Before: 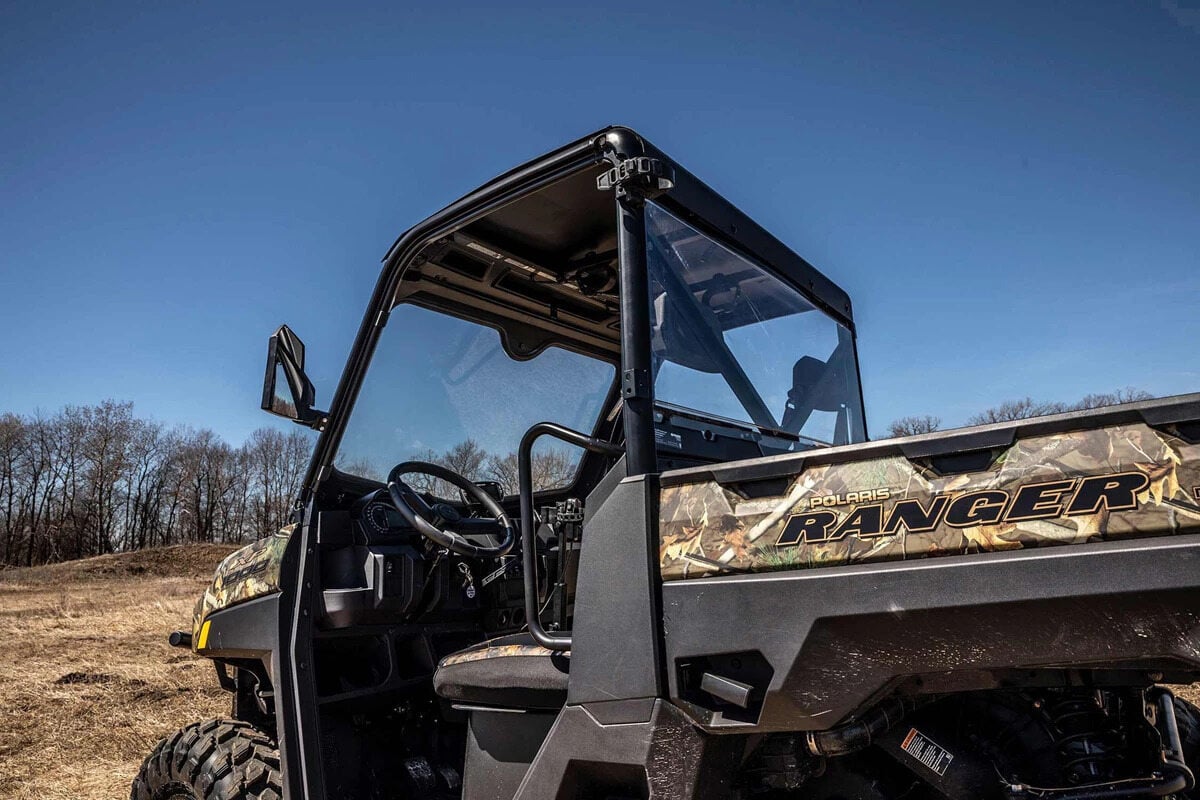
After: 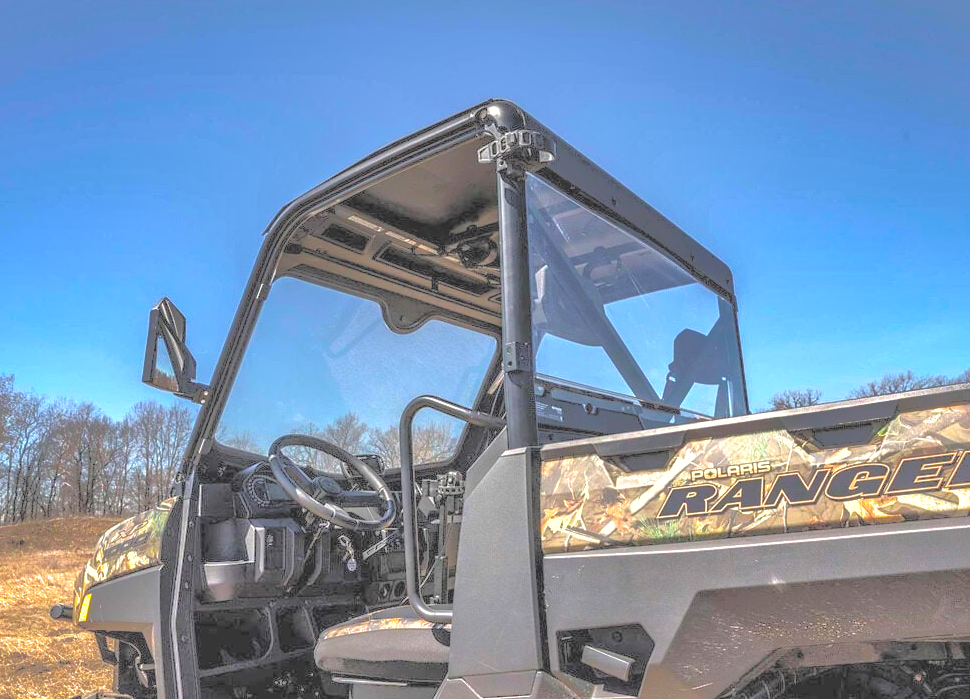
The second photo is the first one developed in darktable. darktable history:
crop: left 9.927%, top 3.476%, right 9.191%, bottom 9.116%
exposure: black level correction 0, exposure 0.699 EV, compensate exposure bias true, compensate highlight preservation false
contrast brightness saturation: brightness 0.999
shadows and highlights: shadows 38.39, highlights -75.23
